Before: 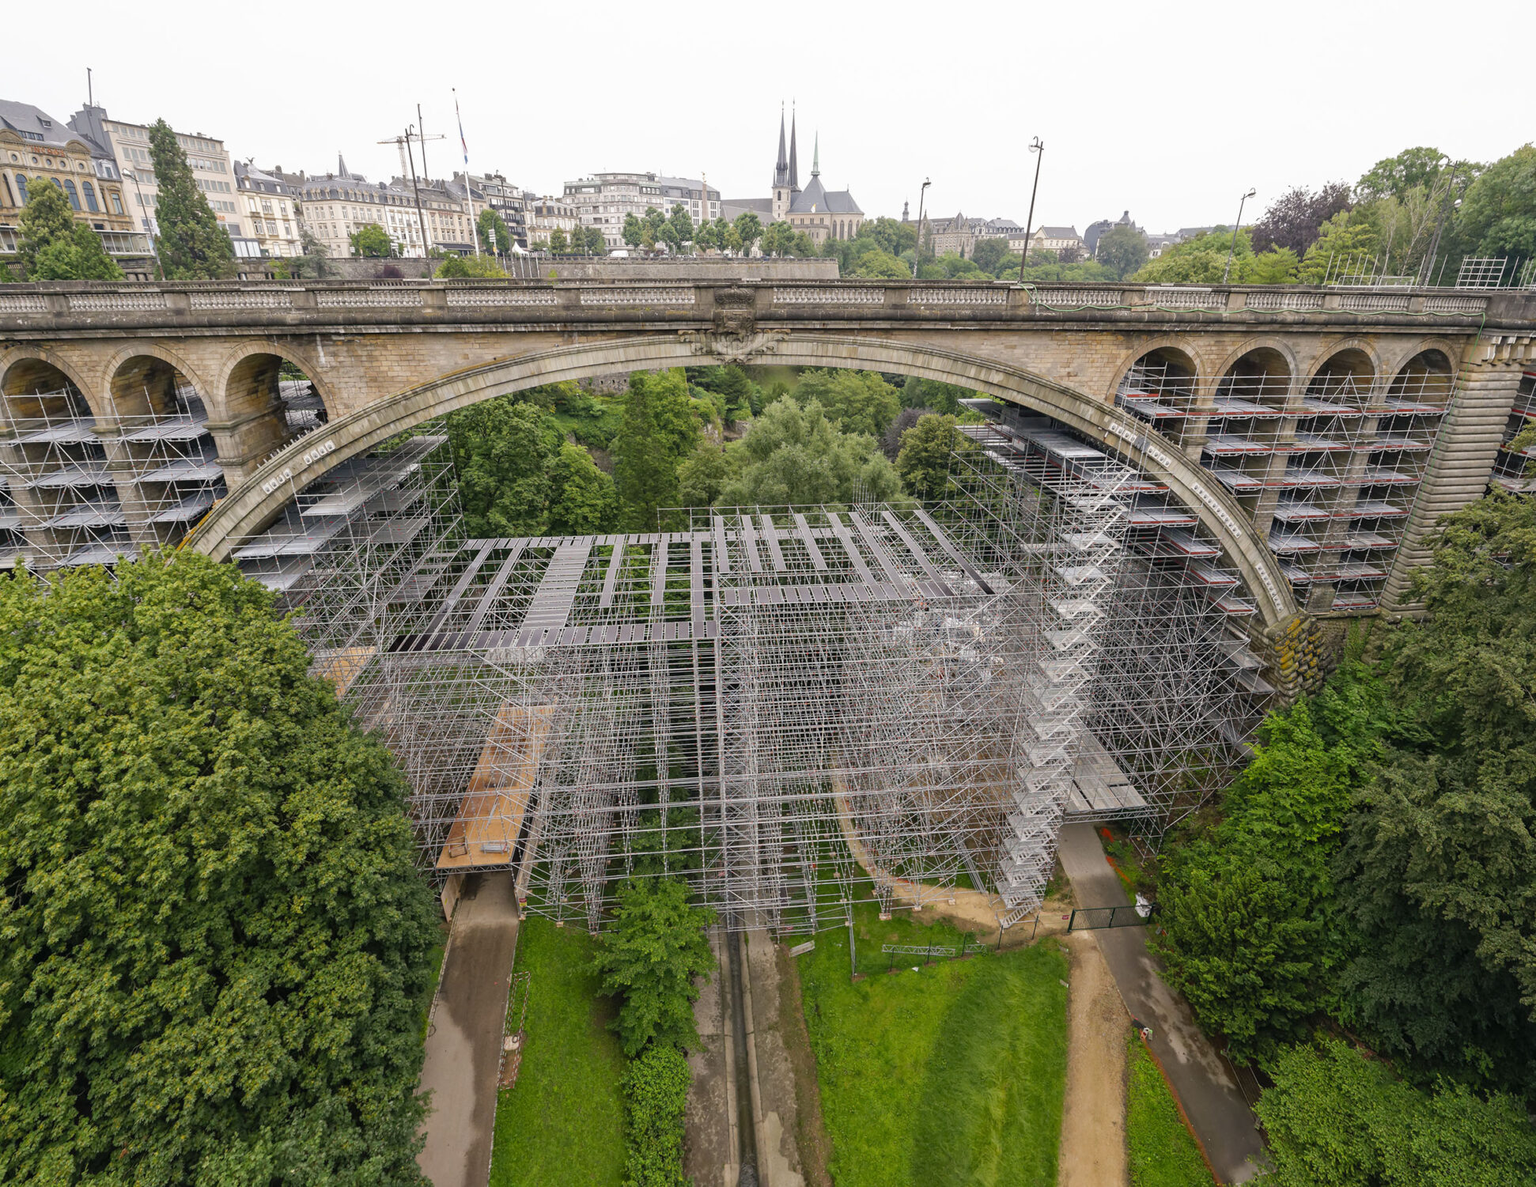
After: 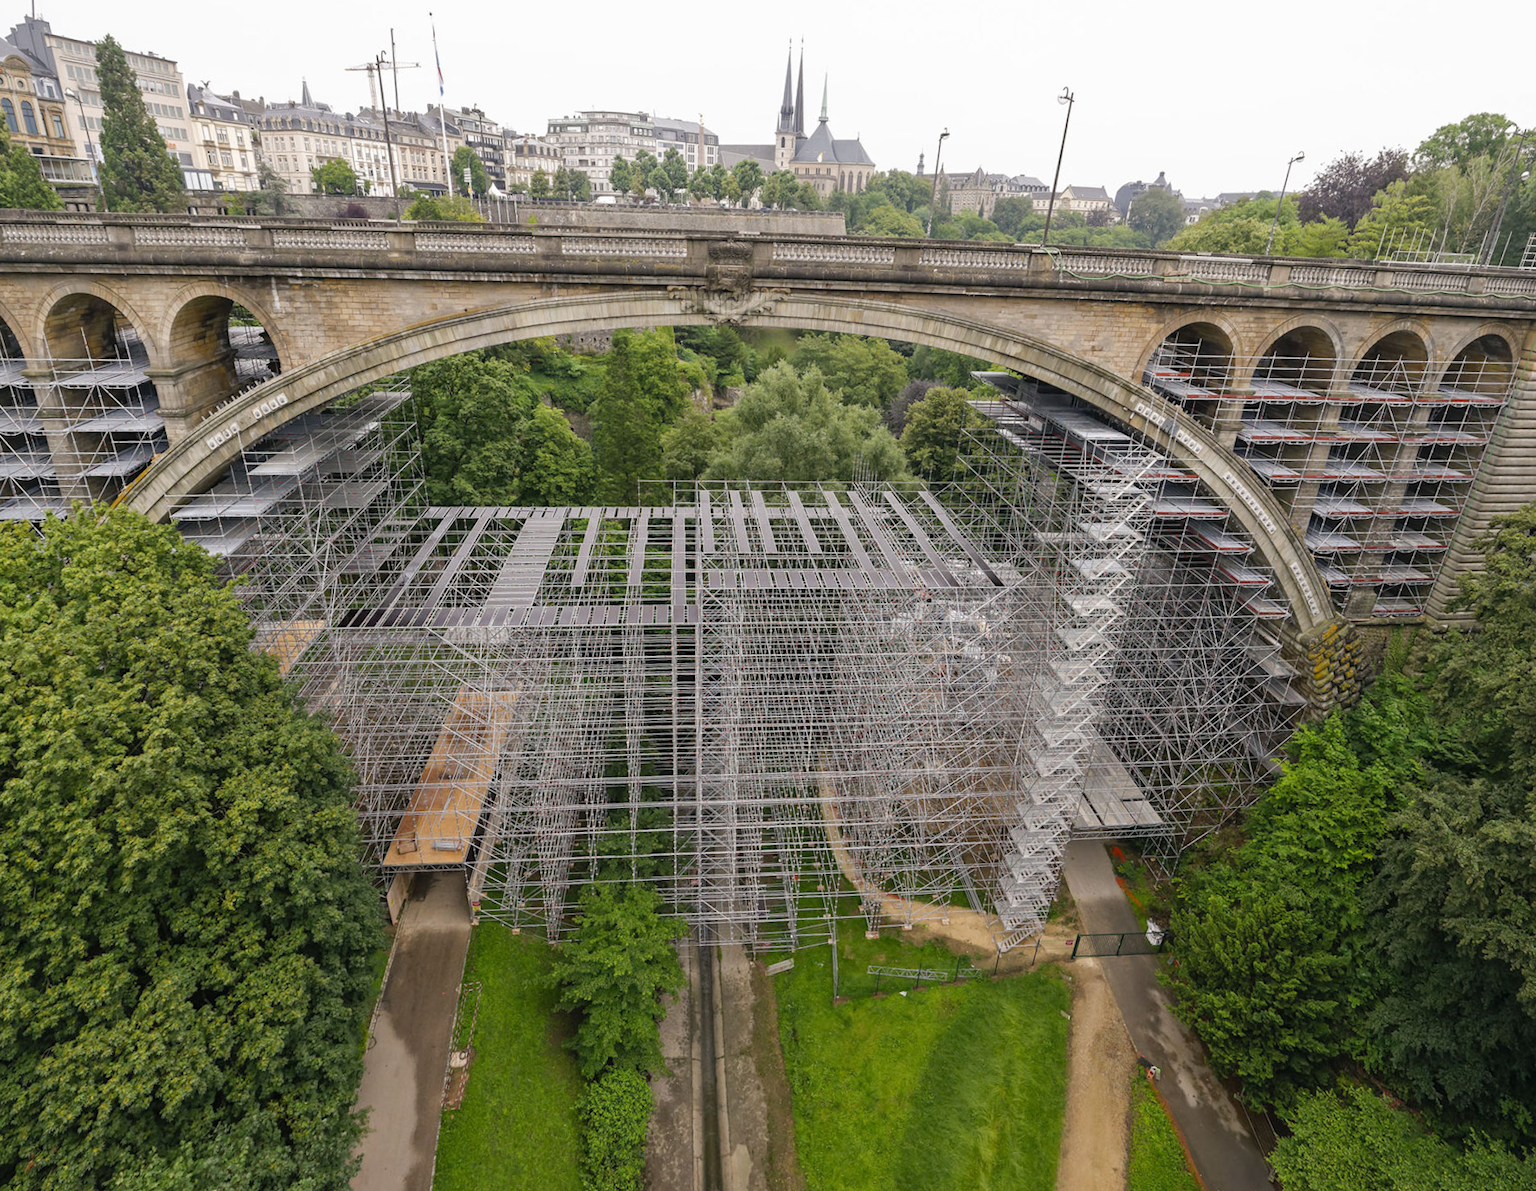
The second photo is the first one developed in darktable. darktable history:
crop and rotate: angle -1.95°, left 3.139%, top 3.709%, right 1.531%, bottom 0.618%
